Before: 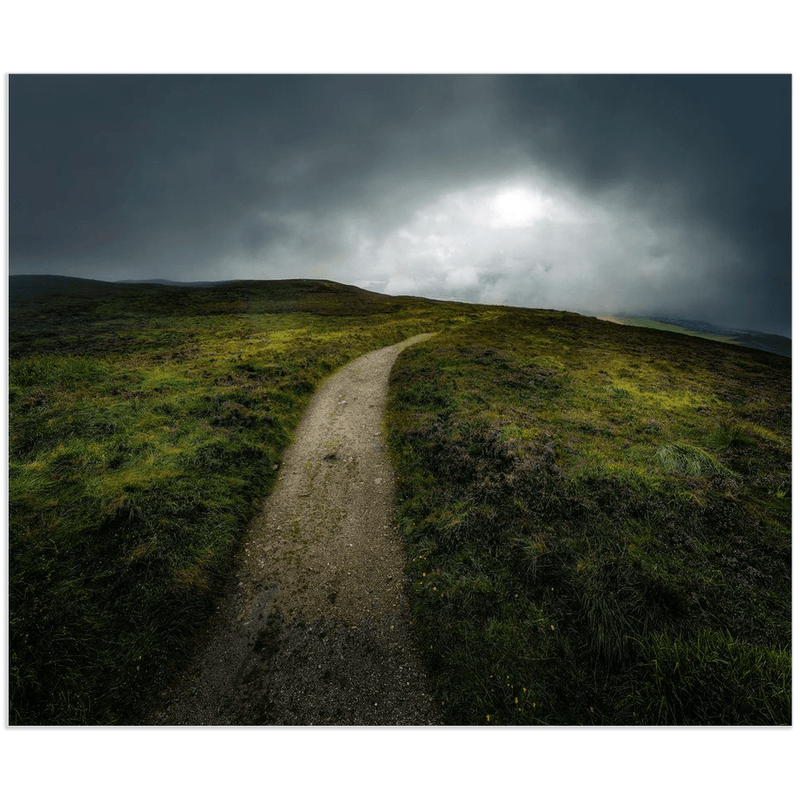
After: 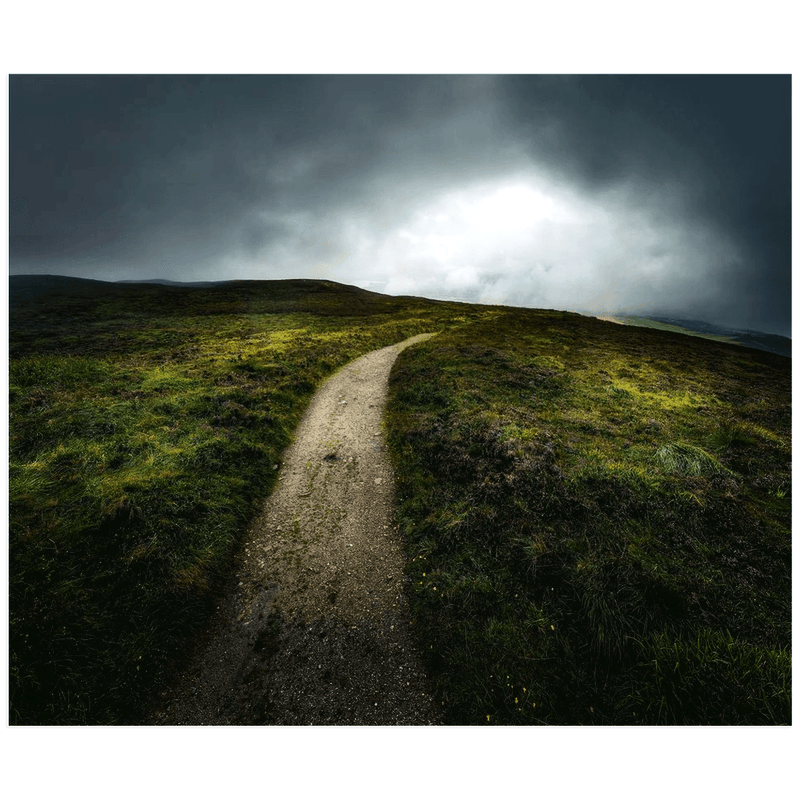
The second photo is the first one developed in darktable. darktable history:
tone curve: curves: ch0 [(0, 0) (0.003, 0.019) (0.011, 0.019) (0.025, 0.026) (0.044, 0.043) (0.069, 0.066) (0.1, 0.095) (0.136, 0.133) (0.177, 0.181) (0.224, 0.233) (0.277, 0.302) (0.335, 0.375) (0.399, 0.452) (0.468, 0.532) (0.543, 0.609) (0.623, 0.695) (0.709, 0.775) (0.801, 0.865) (0.898, 0.932) (1, 1)]
tone equalizer: -8 EV -0.423 EV, -7 EV -0.371 EV, -6 EV -0.357 EV, -5 EV -0.255 EV, -3 EV 0.239 EV, -2 EV 0.345 EV, -1 EV 0.408 EV, +0 EV 0.407 EV, edges refinement/feathering 500, mask exposure compensation -1.57 EV, preserve details no
